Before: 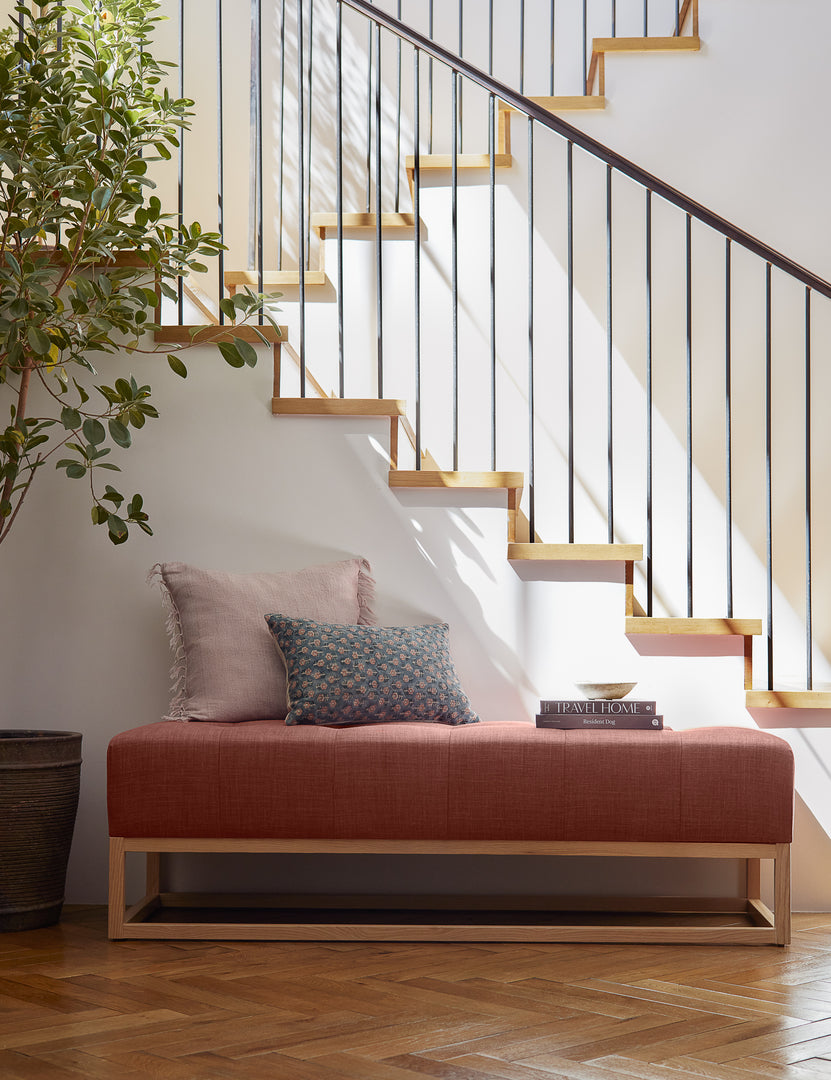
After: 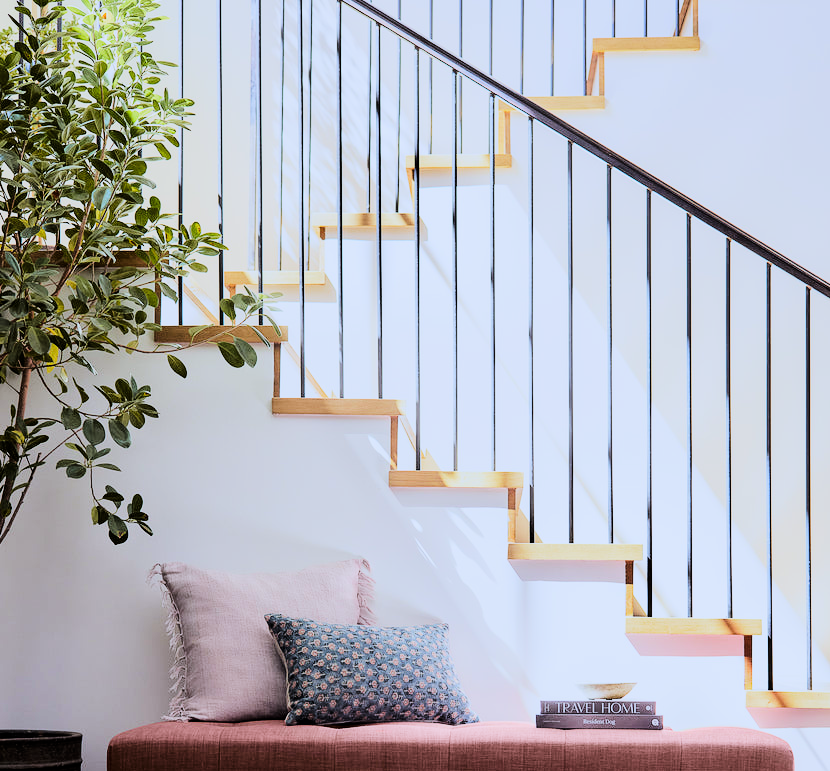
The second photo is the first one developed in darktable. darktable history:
crop: bottom 28.576%
filmic rgb: black relative exposure -7.65 EV, white relative exposure 4.56 EV, hardness 3.61
white balance: red 0.926, green 1.003, blue 1.133
tone curve: curves: ch0 [(0, 0) (0.004, 0) (0.133, 0.071) (0.341, 0.453) (0.839, 0.922) (1, 1)], color space Lab, linked channels, preserve colors none
